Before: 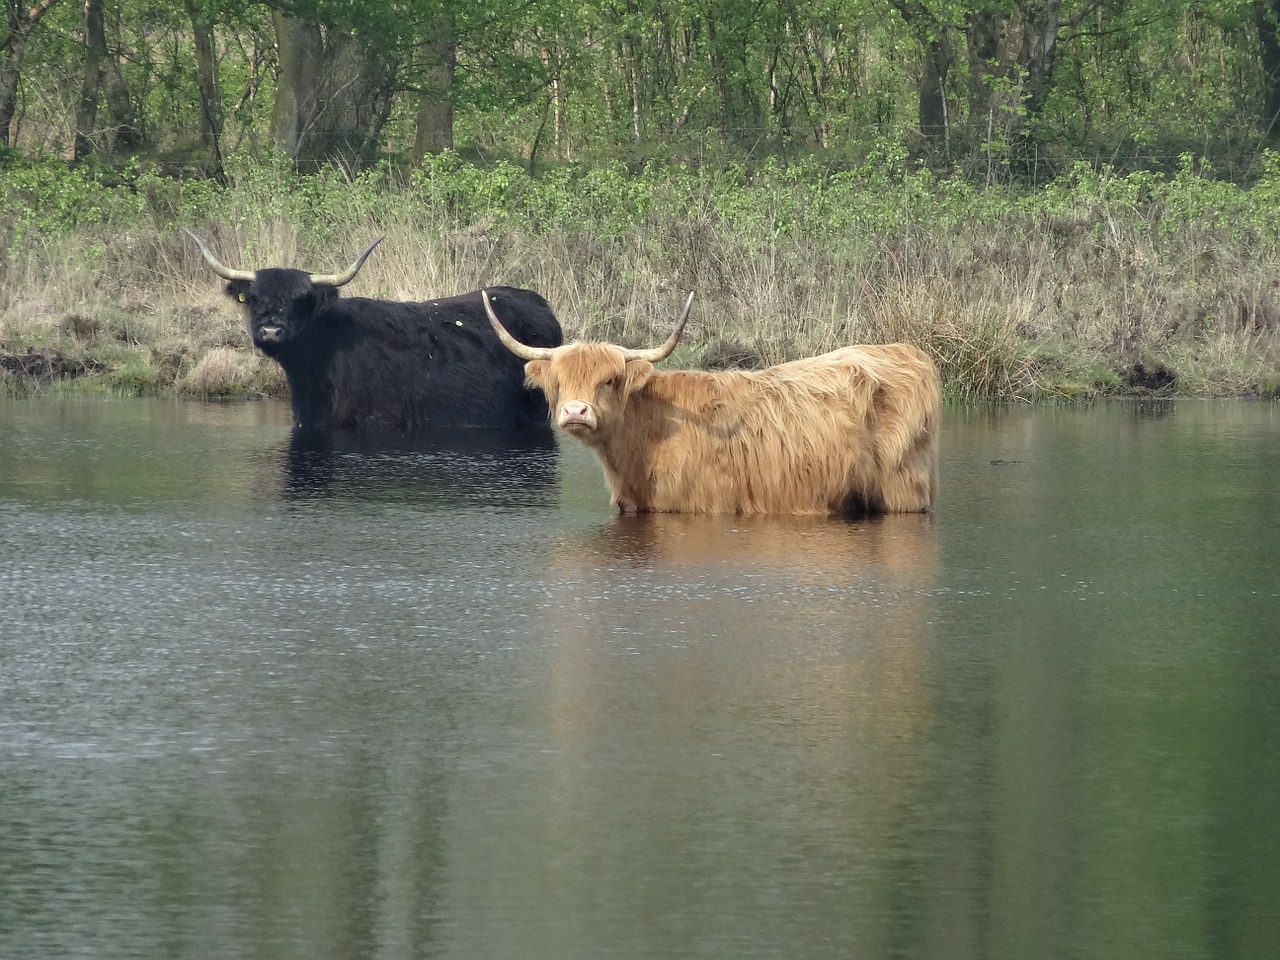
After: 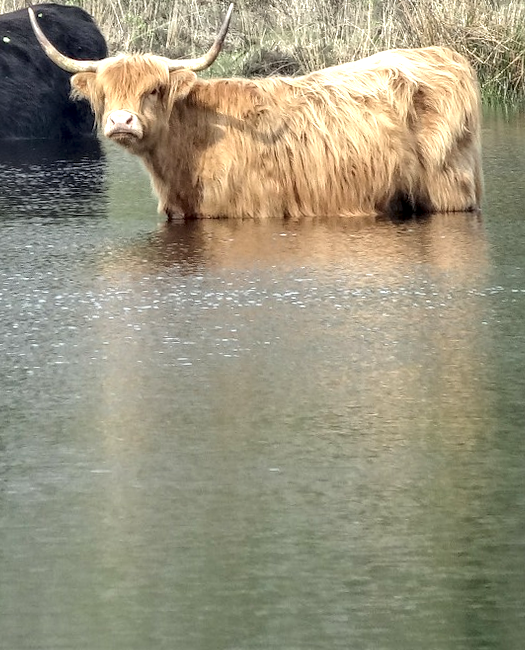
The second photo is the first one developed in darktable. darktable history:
local contrast: detail 150%
exposure: black level correction 0.001, exposure 0.5 EV, compensate exposure bias true, compensate highlight preservation false
crop: left 35.432%, top 26.233%, right 20.145%, bottom 3.432%
rotate and perspective: rotation -1.68°, lens shift (vertical) -0.146, crop left 0.049, crop right 0.912, crop top 0.032, crop bottom 0.96
